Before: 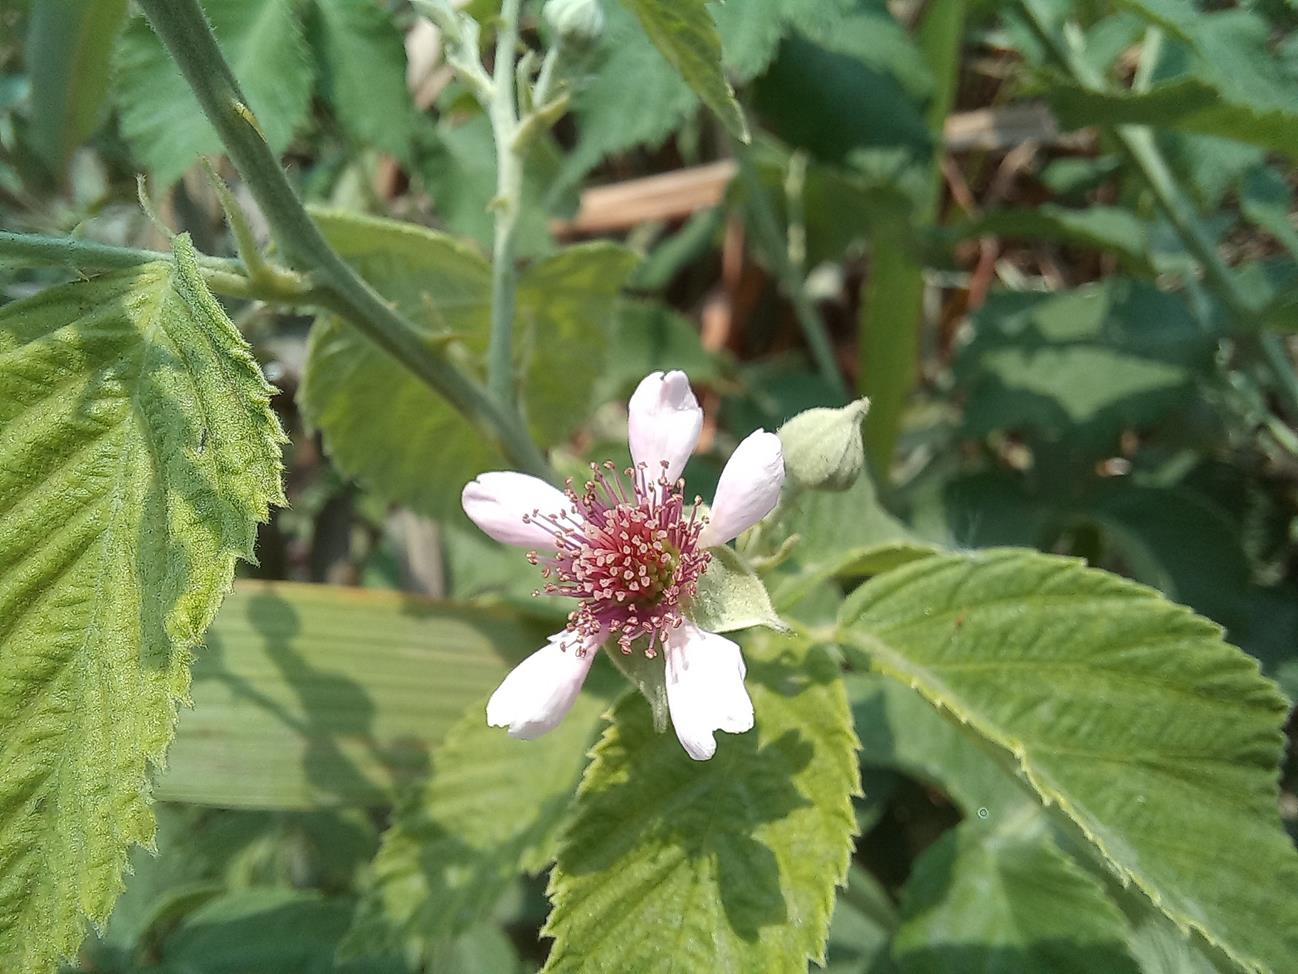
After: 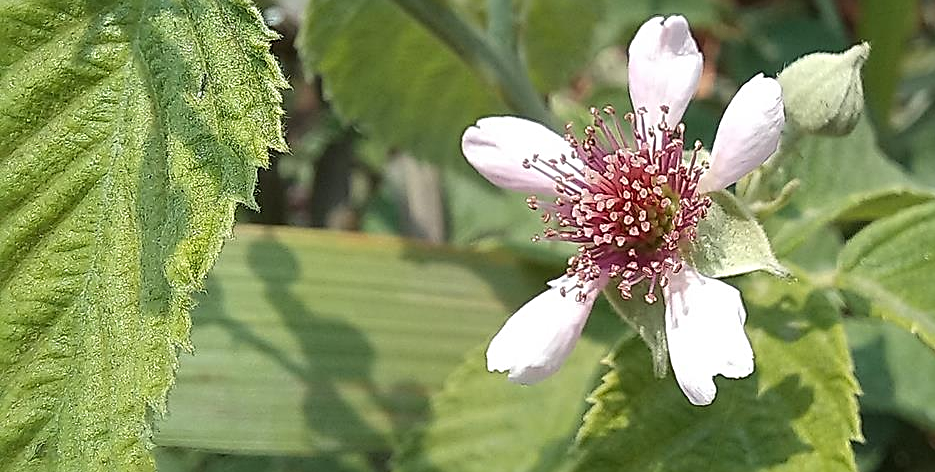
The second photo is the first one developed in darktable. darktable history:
sharpen: radius 2.584, amount 0.688
crop: top 36.498%, right 27.964%, bottom 14.995%
